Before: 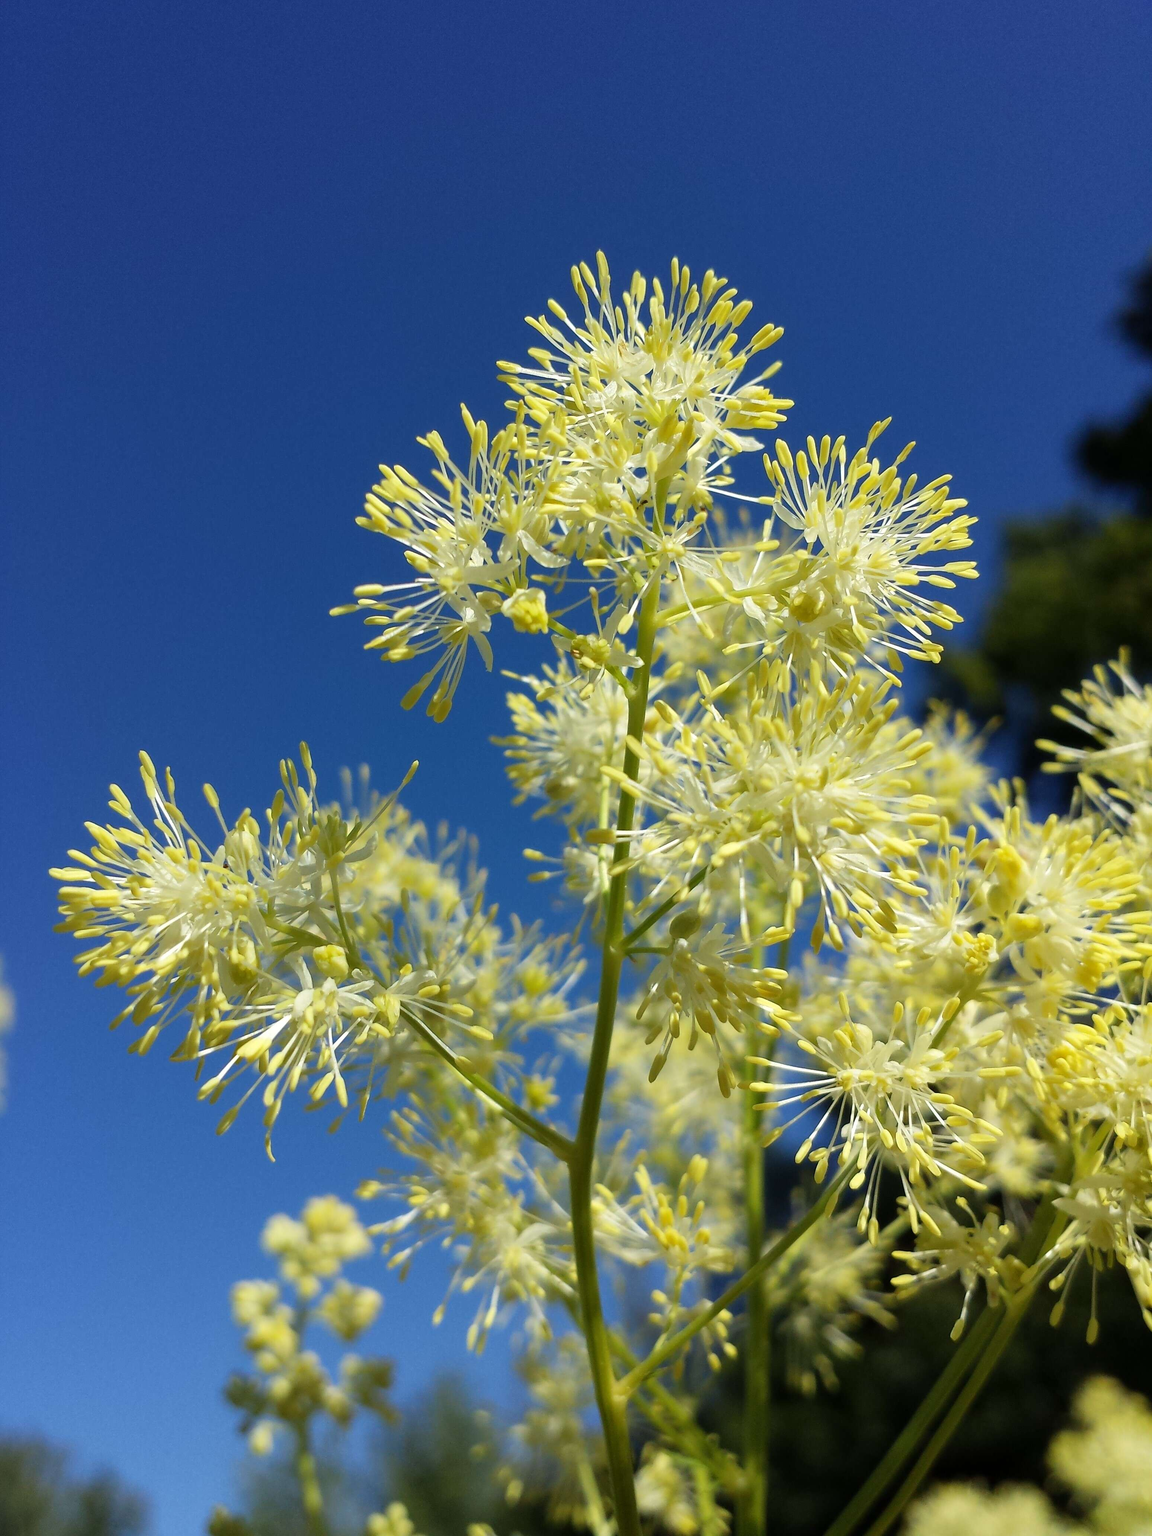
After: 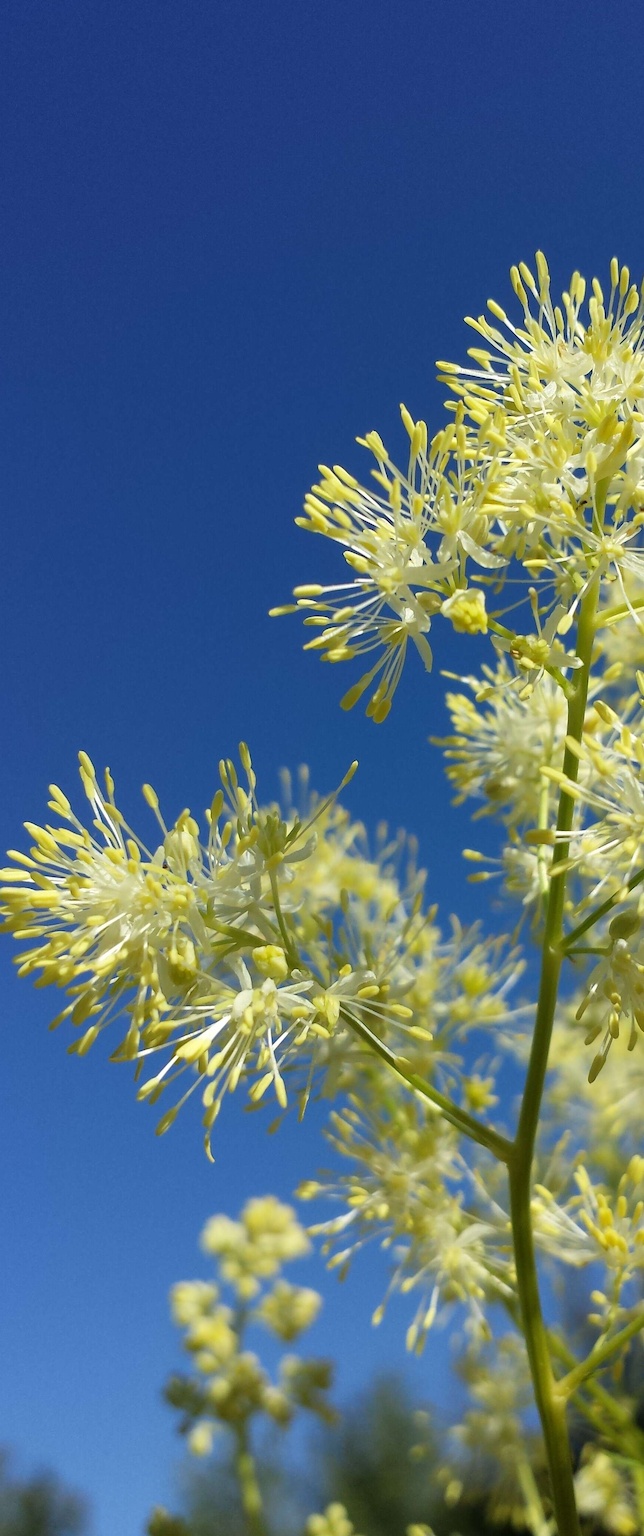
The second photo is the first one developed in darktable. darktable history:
crop: left 5.326%, right 38.681%
